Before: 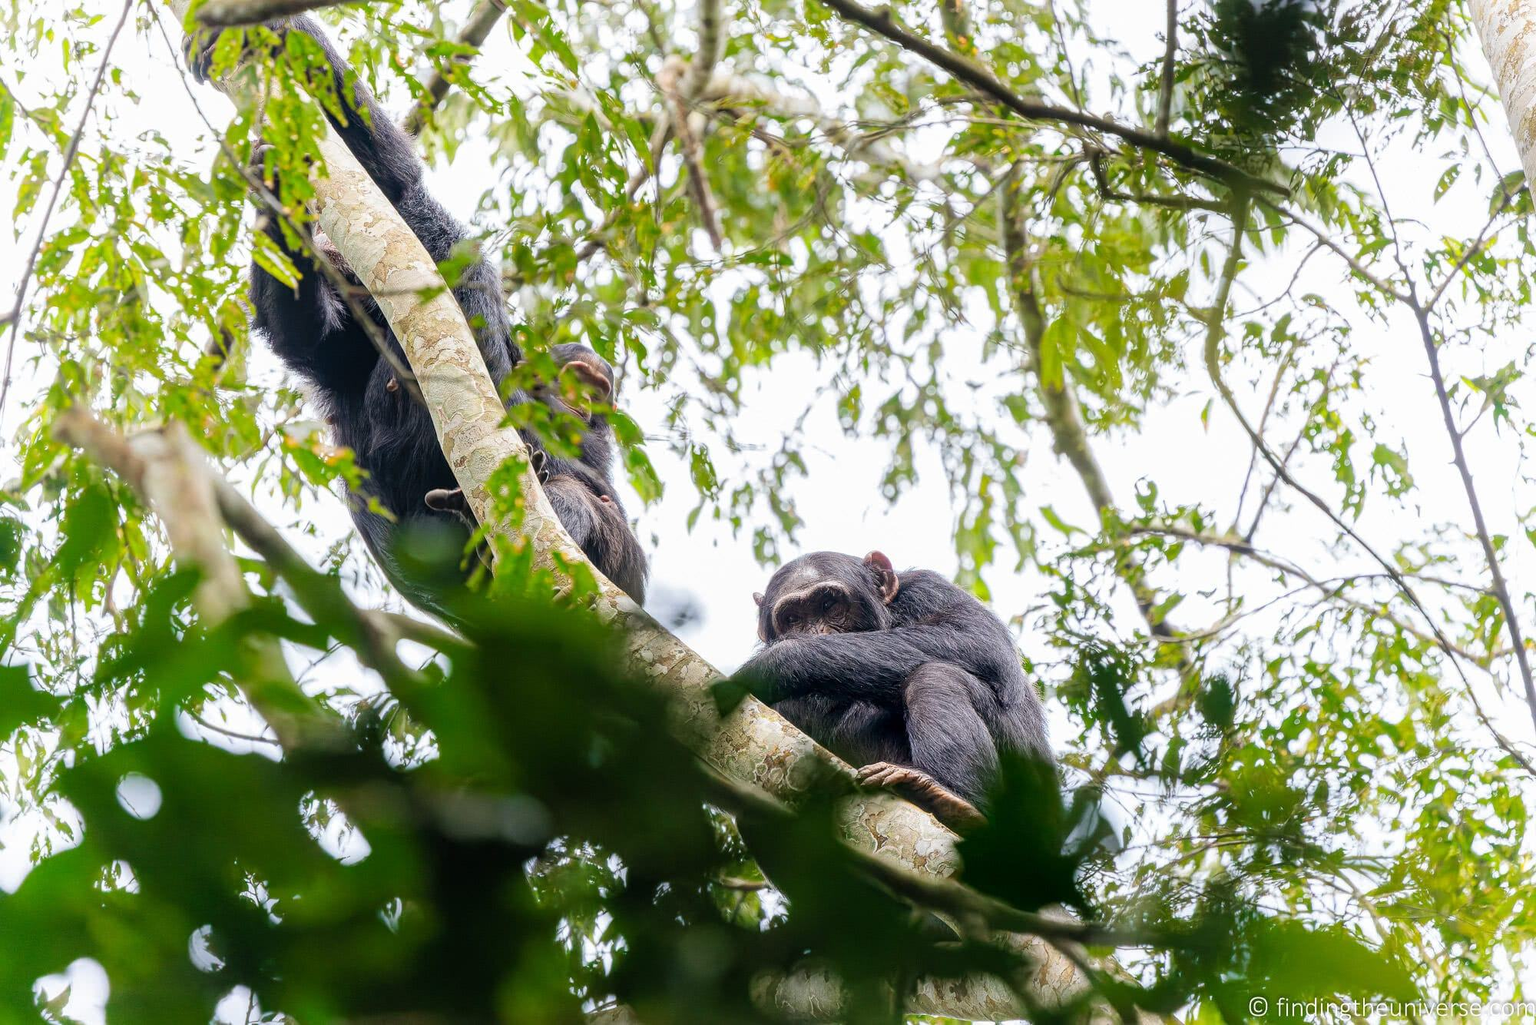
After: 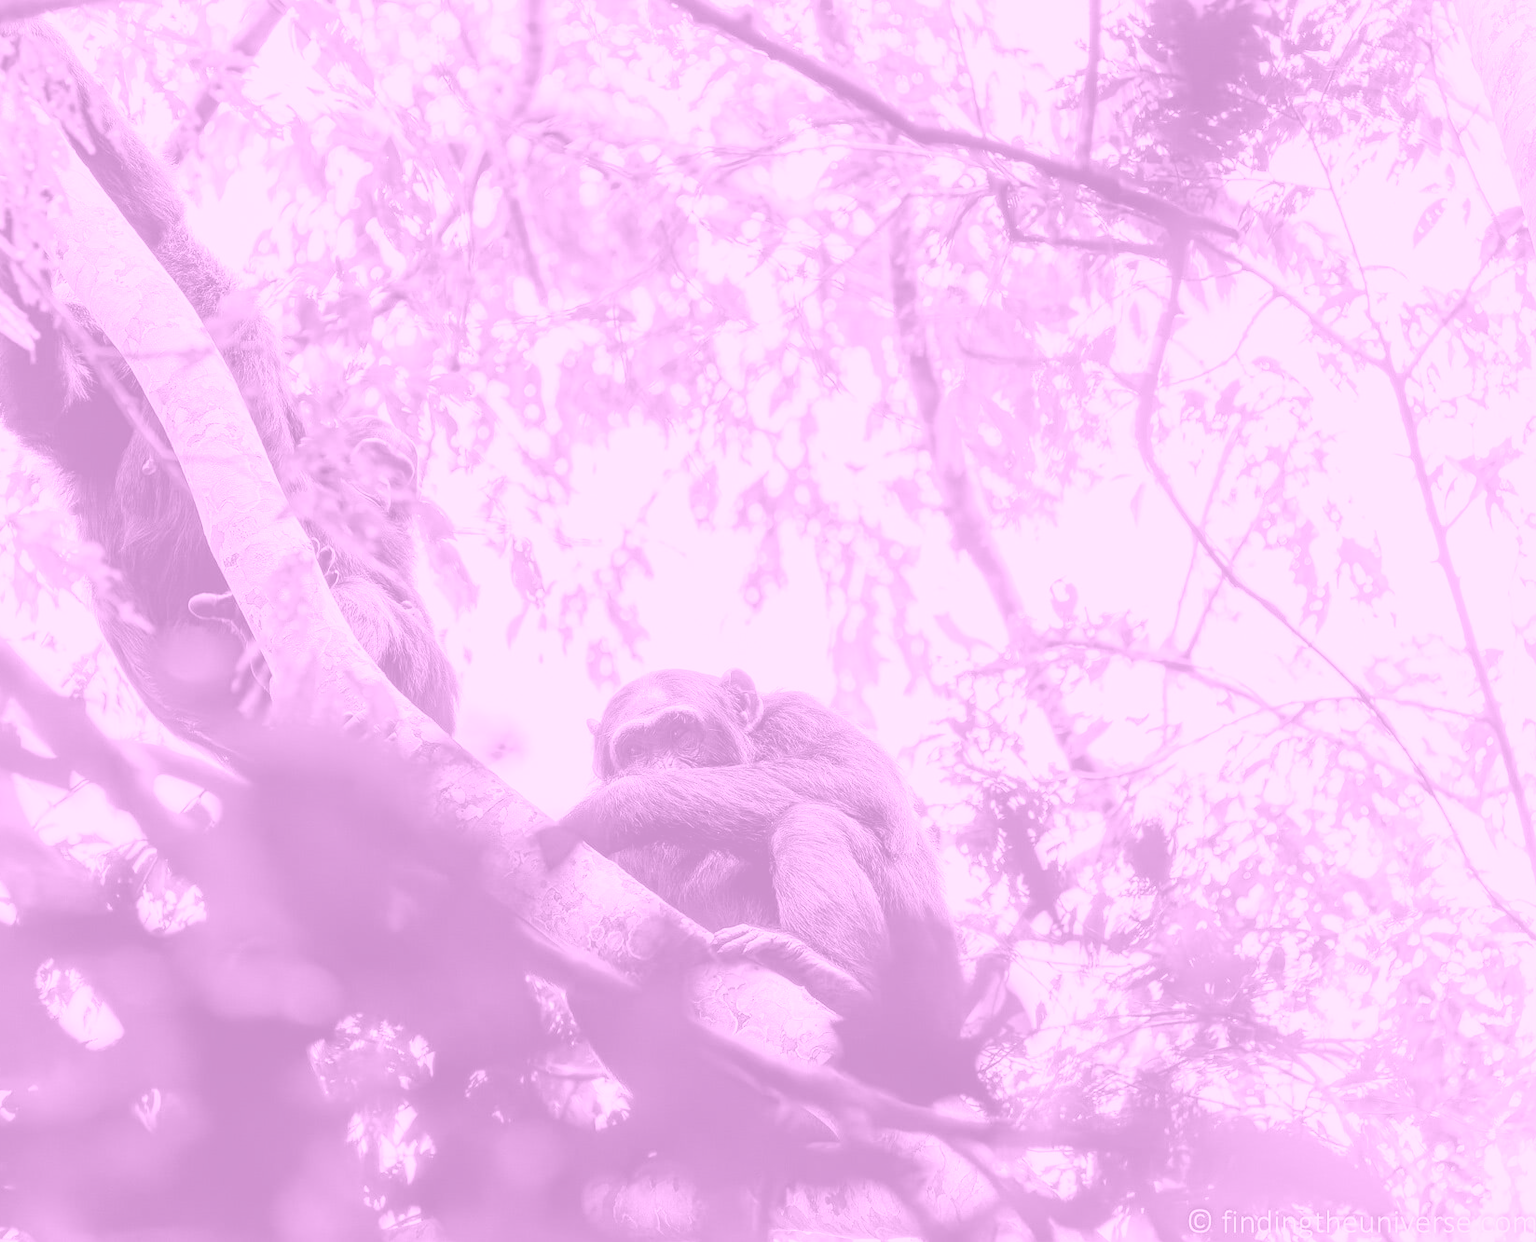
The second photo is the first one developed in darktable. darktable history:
local contrast: mode bilateral grid, contrast 20, coarseness 50, detail 120%, midtone range 0.2
crop: left 17.582%, bottom 0.031%
colorize: hue 331.2°, saturation 69%, source mix 30.28%, lightness 69.02%, version 1
